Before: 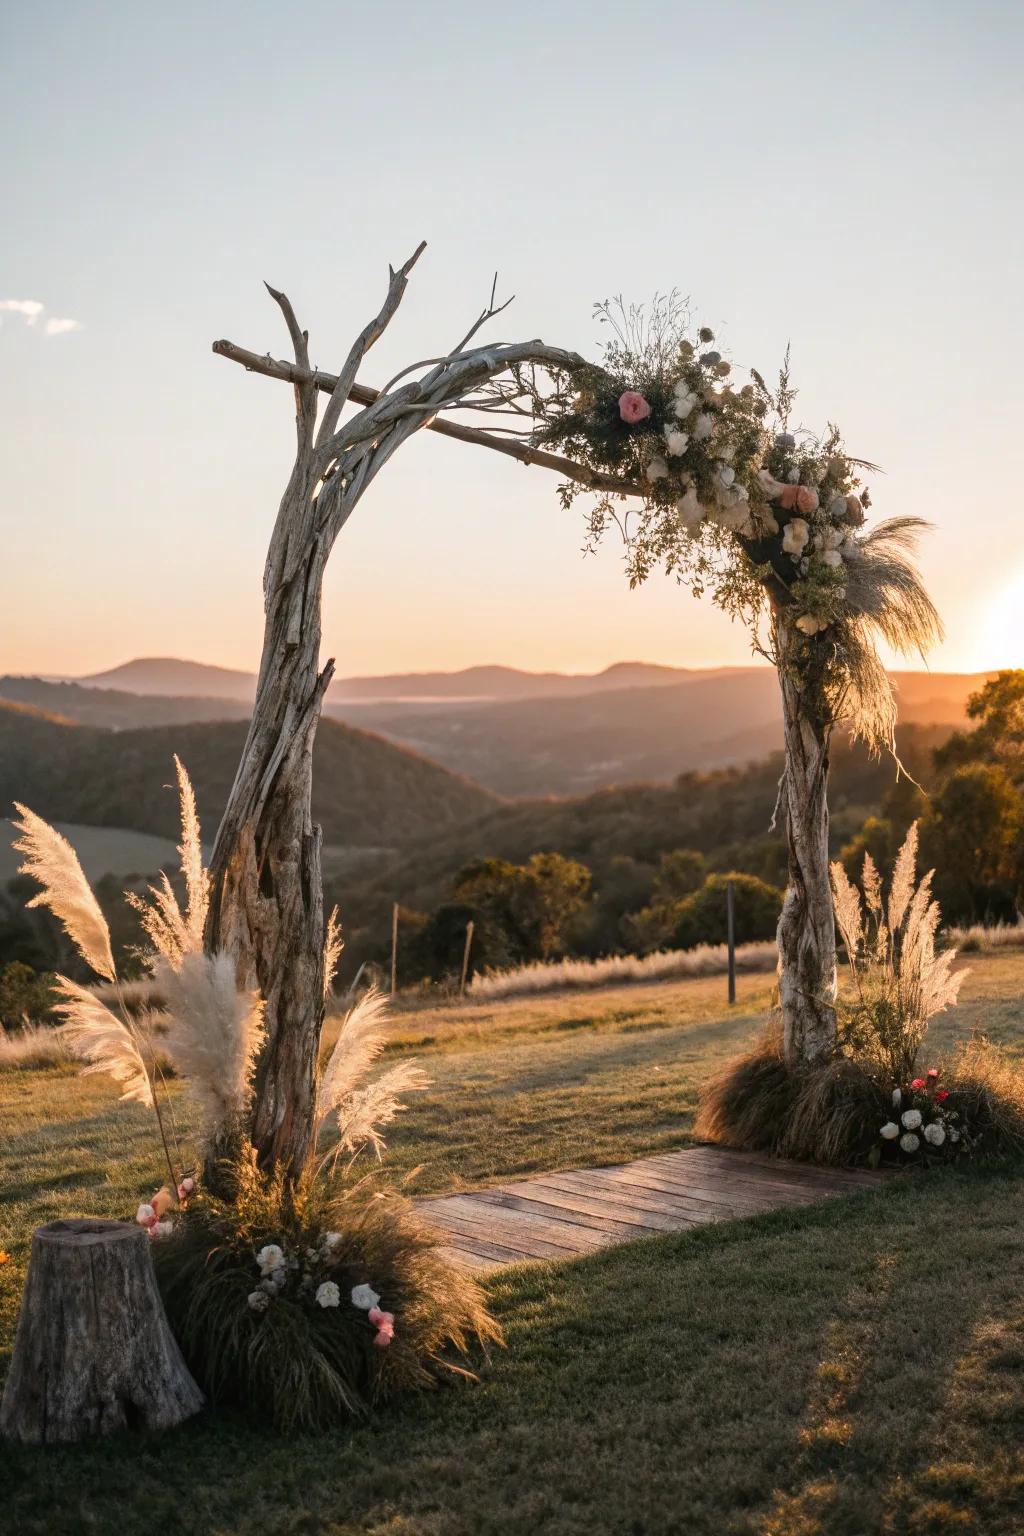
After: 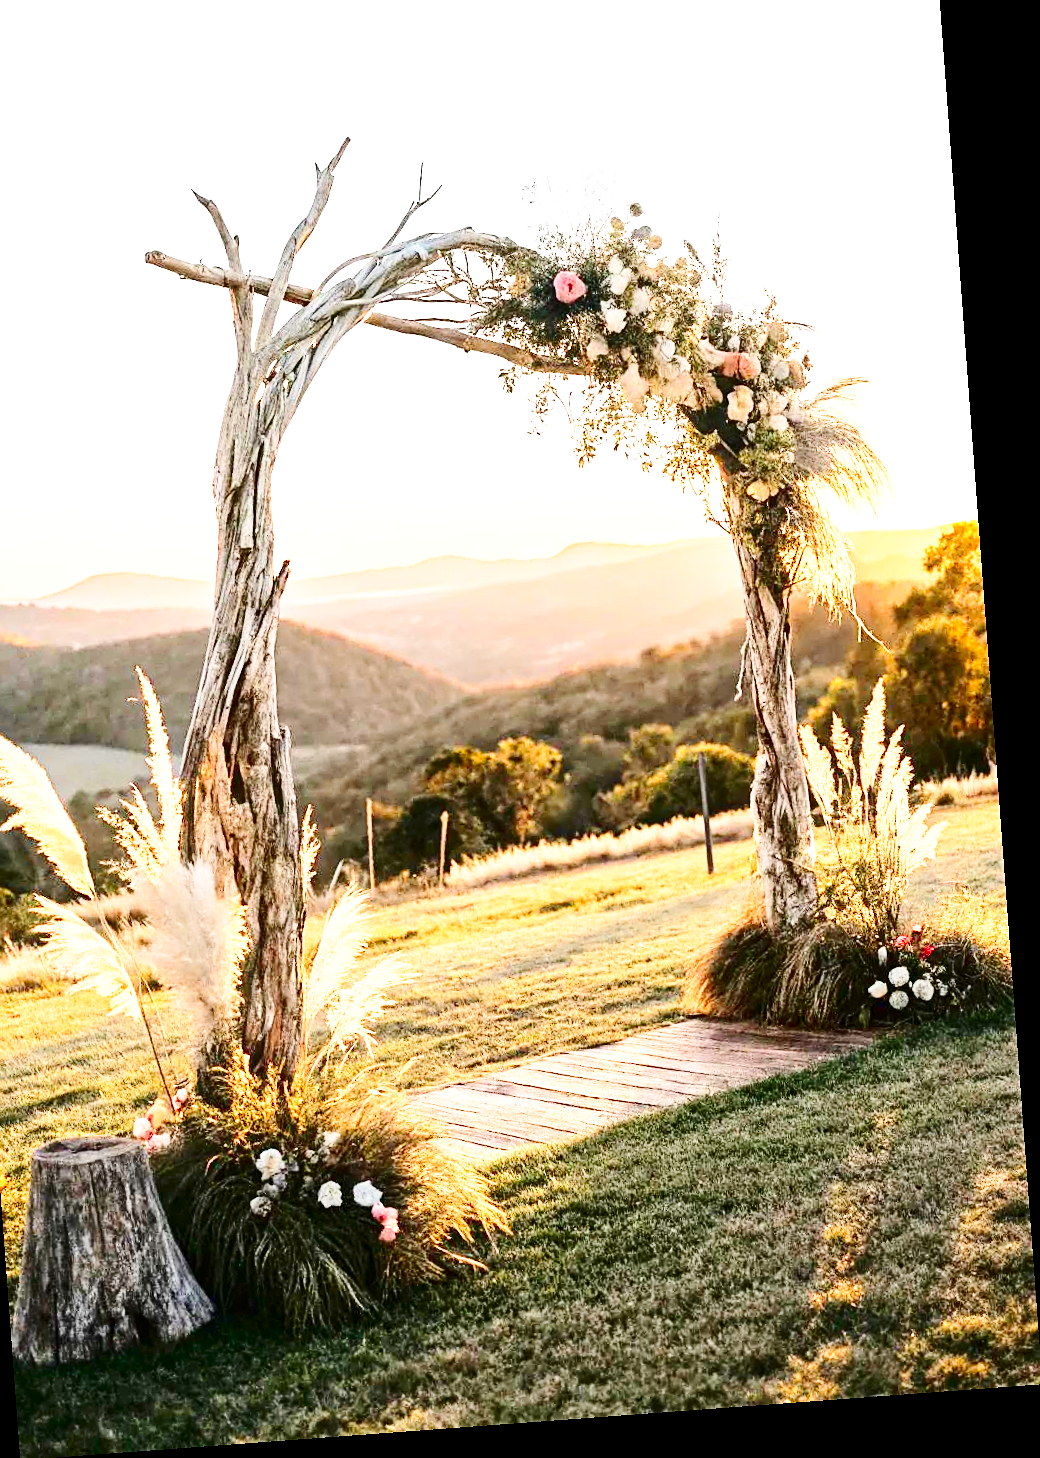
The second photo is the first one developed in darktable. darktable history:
exposure: black level correction 0, exposure 1.45 EV, compensate exposure bias true, compensate highlight preservation false
contrast brightness saturation: contrast 0.32, brightness -0.08, saturation 0.17
rotate and perspective: rotation -4.25°, automatic cropping off
crop and rotate: left 8.262%, top 9.226%
tone equalizer: -8 EV 0.25 EV, -7 EV 0.417 EV, -6 EV 0.417 EV, -5 EV 0.25 EV, -3 EV -0.25 EV, -2 EV -0.417 EV, -1 EV -0.417 EV, +0 EV -0.25 EV, edges refinement/feathering 500, mask exposure compensation -1.57 EV, preserve details guided filter
base curve: curves: ch0 [(0, 0) (0.005, 0.002) (0.15, 0.3) (0.4, 0.7) (0.75, 0.95) (1, 1)], preserve colors none
sharpen: on, module defaults
